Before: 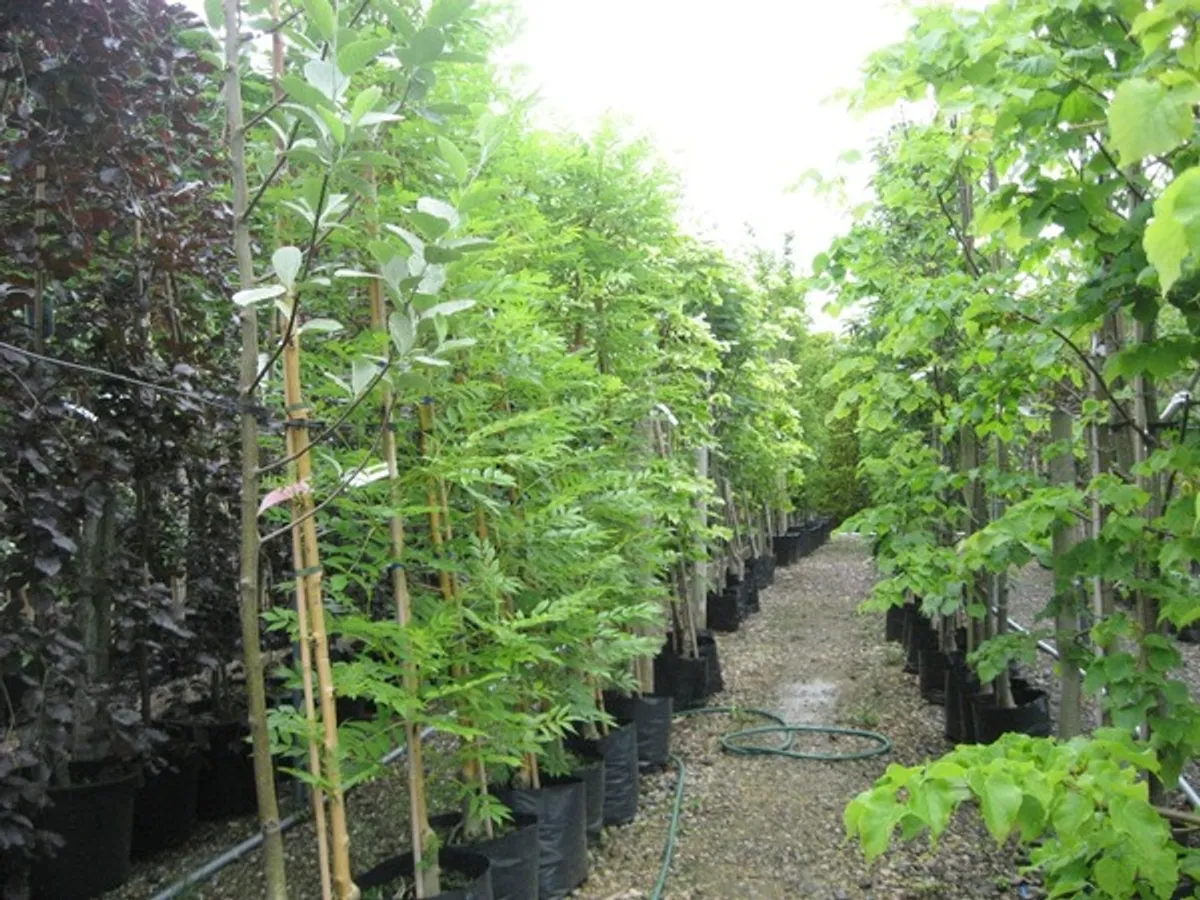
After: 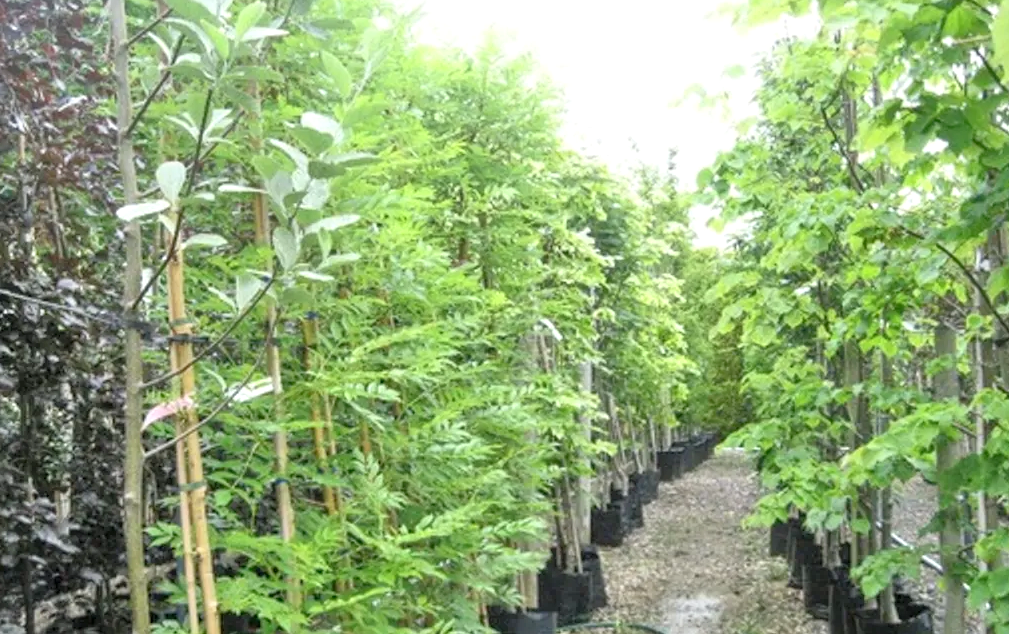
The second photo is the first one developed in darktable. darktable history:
tone equalizer: -7 EV 0.148 EV, -6 EV 0.64 EV, -5 EV 1.17 EV, -4 EV 1.34 EV, -3 EV 1.16 EV, -2 EV 0.6 EV, -1 EV 0.158 EV
local contrast: on, module defaults
contrast brightness saturation: contrast 0.15, brightness 0.044
crop and rotate: left 9.683%, top 9.445%, right 6.207%, bottom 20.022%
